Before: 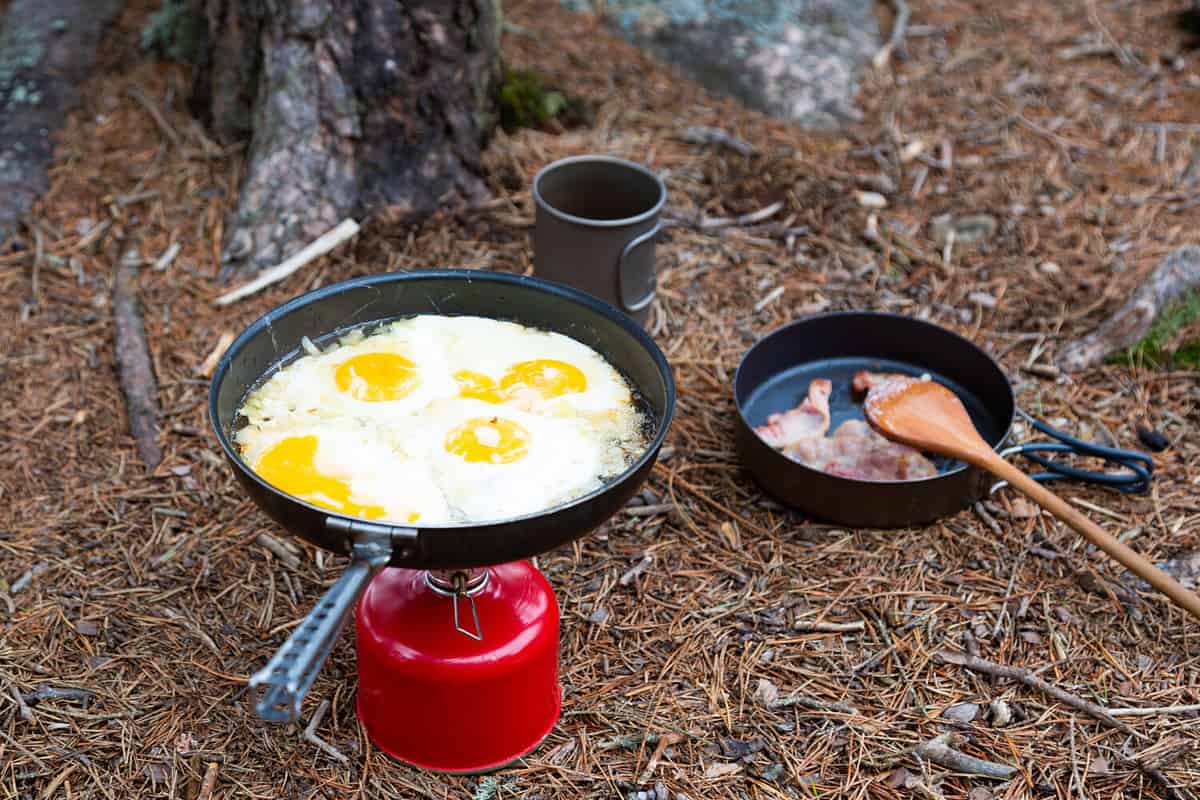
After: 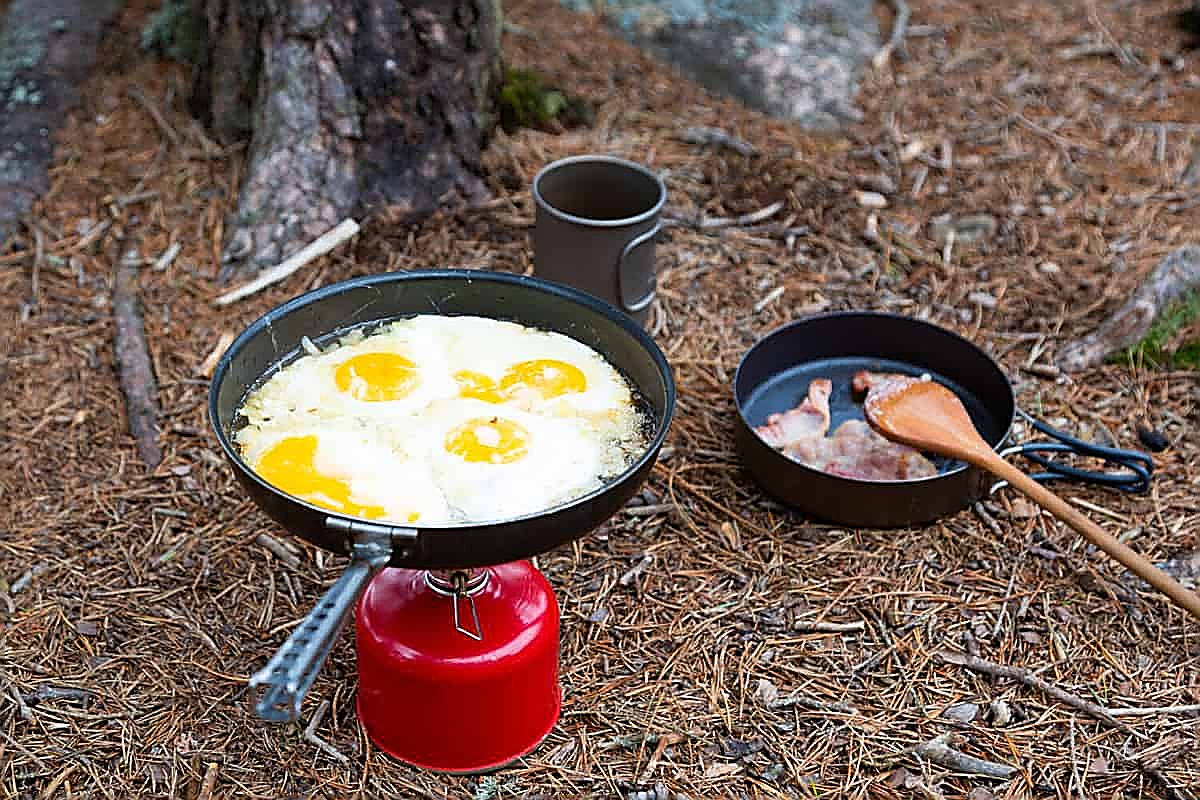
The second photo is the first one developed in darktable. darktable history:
sharpen: radius 1.639, amount 1.282
